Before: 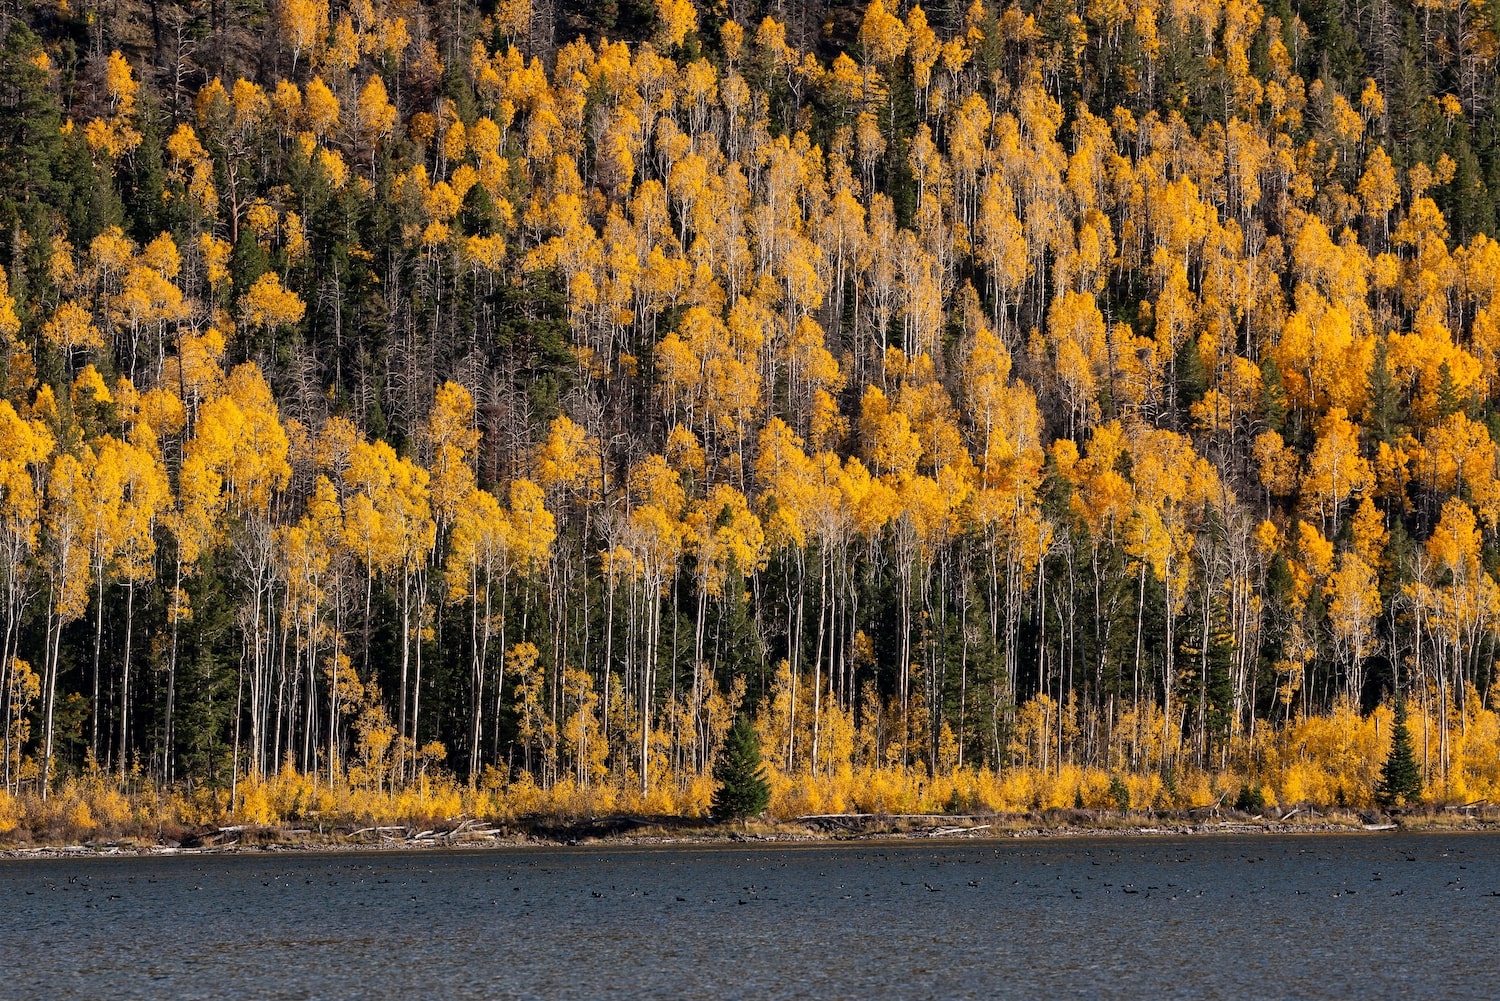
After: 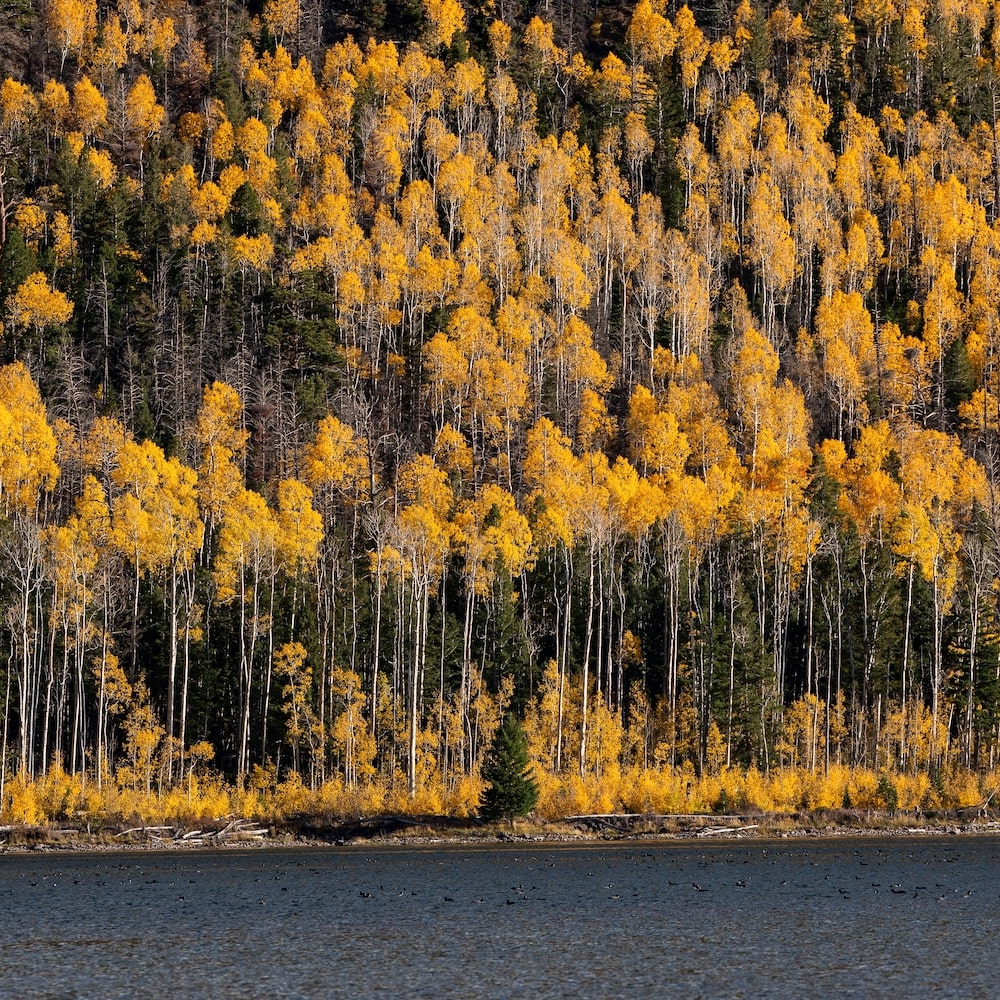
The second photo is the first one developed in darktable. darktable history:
shadows and highlights: shadows -30, highlights 30
crop and rotate: left 15.546%, right 17.787%
